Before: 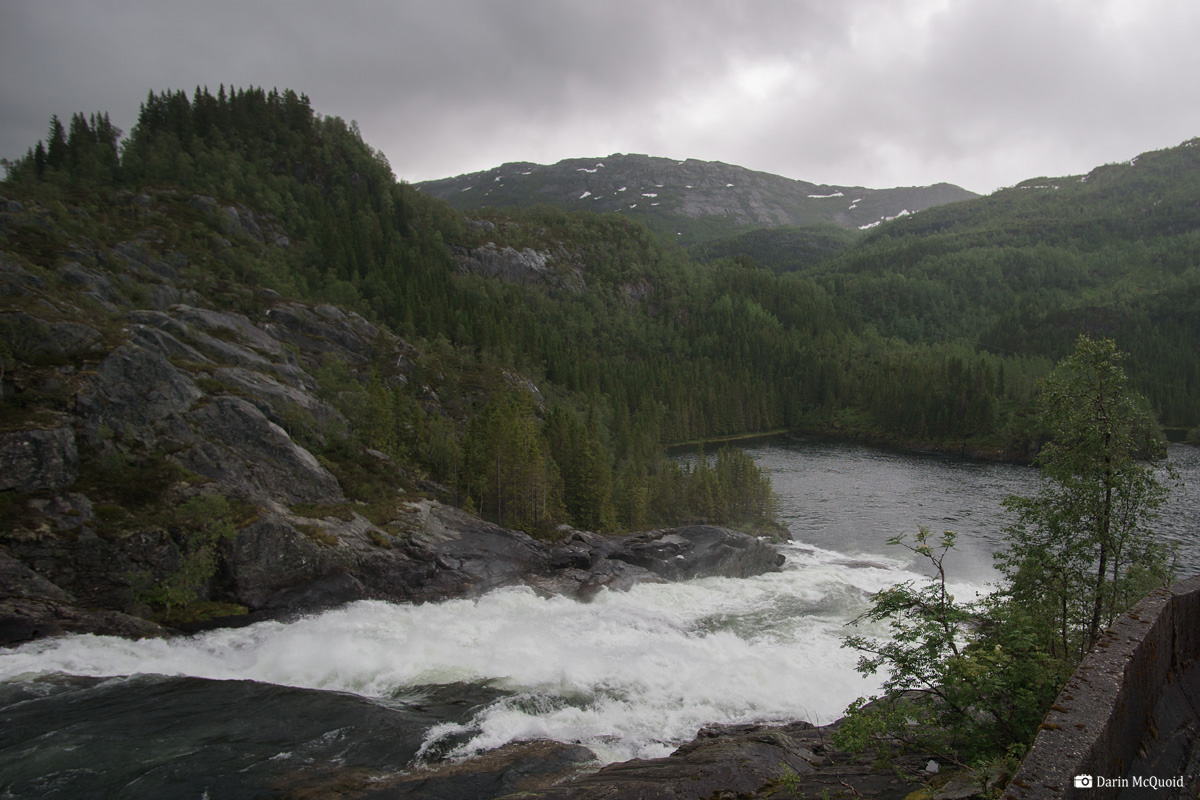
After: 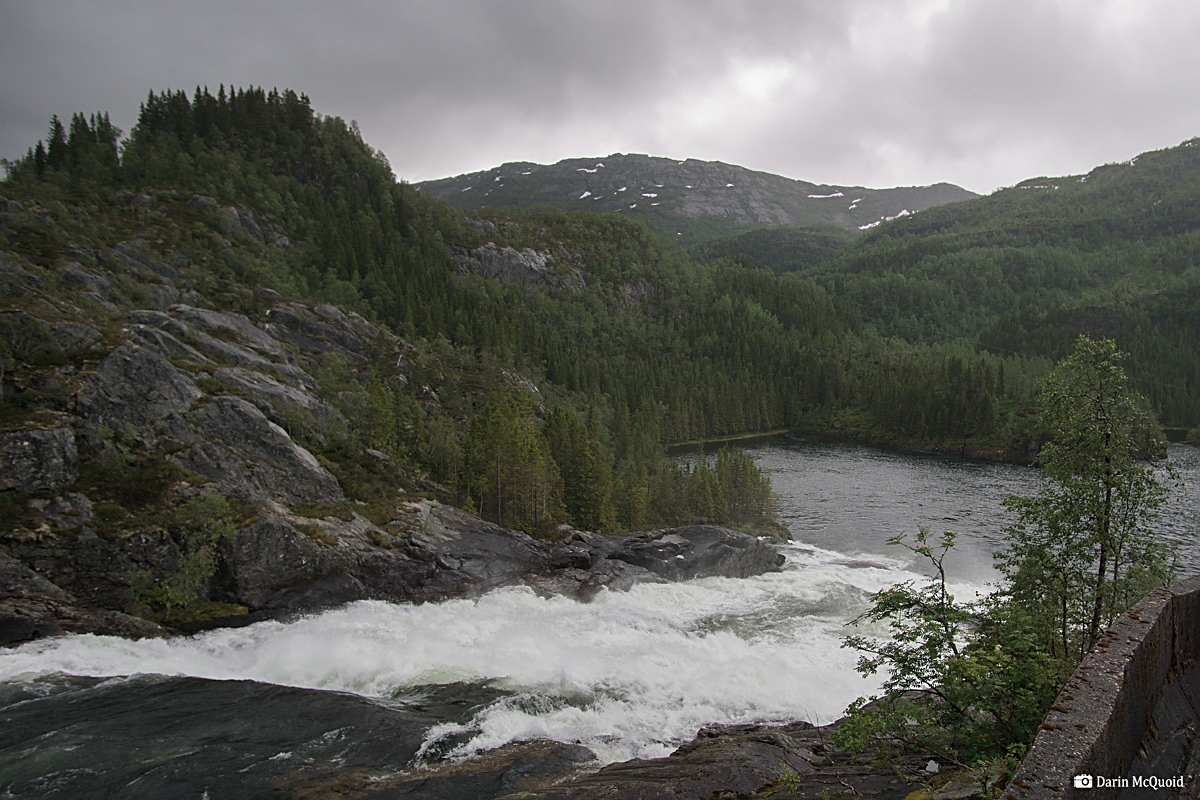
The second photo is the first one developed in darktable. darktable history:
shadows and highlights: shadows 37.27, highlights -28.18, soften with gaussian
rotate and perspective: automatic cropping original format, crop left 0, crop top 0
sharpen: on, module defaults
